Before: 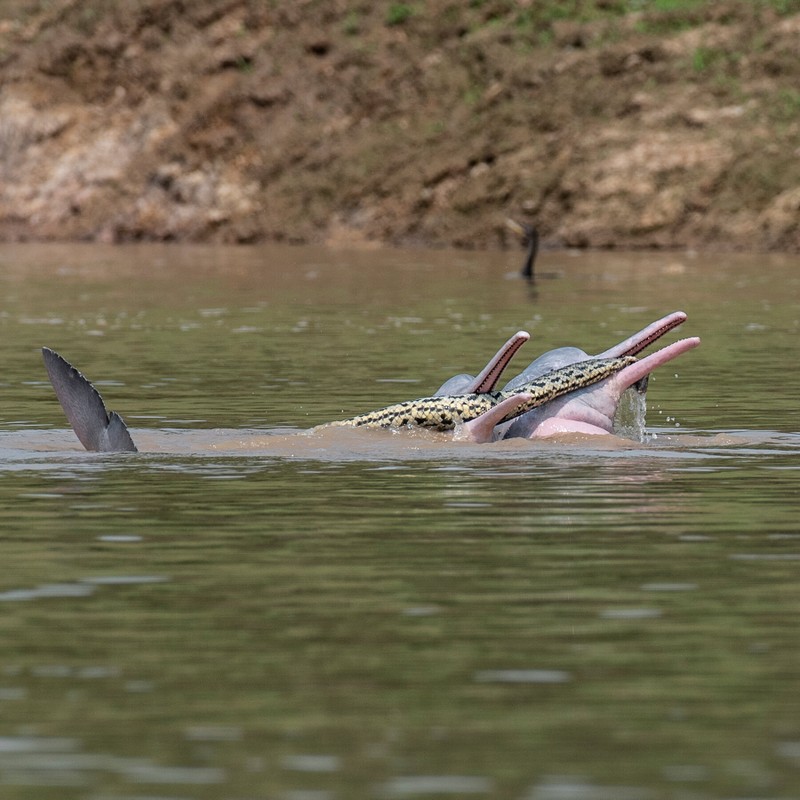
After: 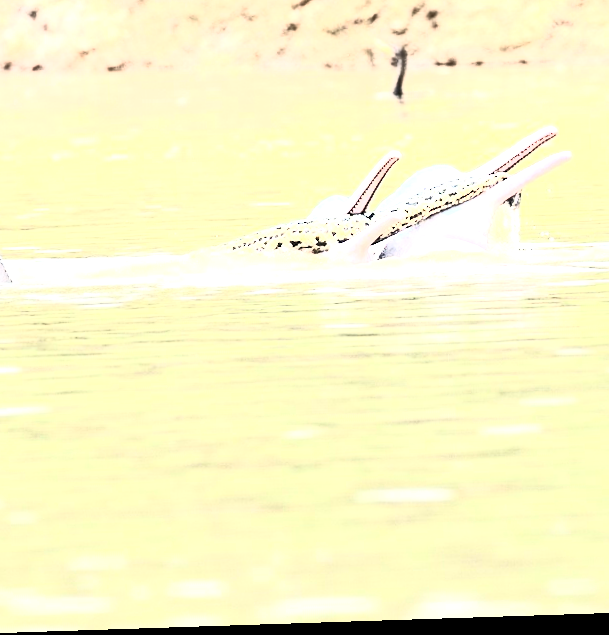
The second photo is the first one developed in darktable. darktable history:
crop: left 16.871%, top 22.857%, right 9.116%
exposure: exposure 2.25 EV, compensate highlight preservation false
rotate and perspective: rotation -1.77°, lens shift (horizontal) 0.004, automatic cropping off
color correction: highlights a* 0.816, highlights b* 2.78, saturation 1.1
contrast brightness saturation: contrast 0.57, brightness 0.57, saturation -0.34
tone equalizer: -8 EV -0.75 EV, -7 EV -0.7 EV, -6 EV -0.6 EV, -5 EV -0.4 EV, -3 EV 0.4 EV, -2 EV 0.6 EV, -1 EV 0.7 EV, +0 EV 0.75 EV, edges refinement/feathering 500, mask exposure compensation -1.57 EV, preserve details no
color zones: curves: ch1 [(0.077, 0.436) (0.25, 0.5) (0.75, 0.5)]
